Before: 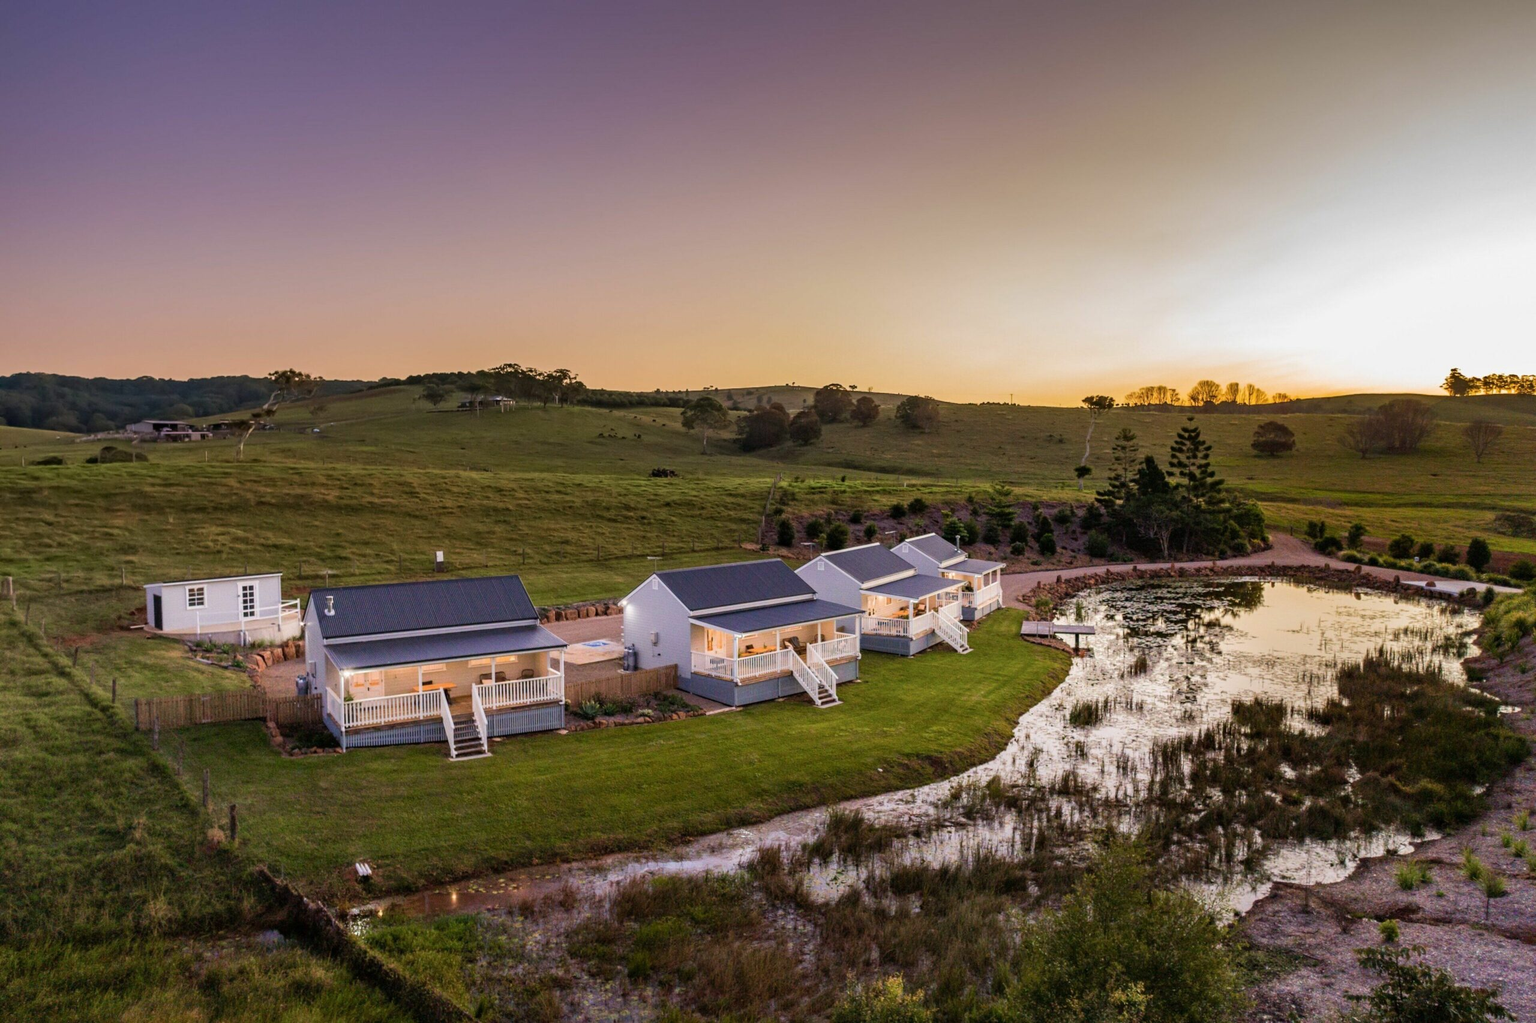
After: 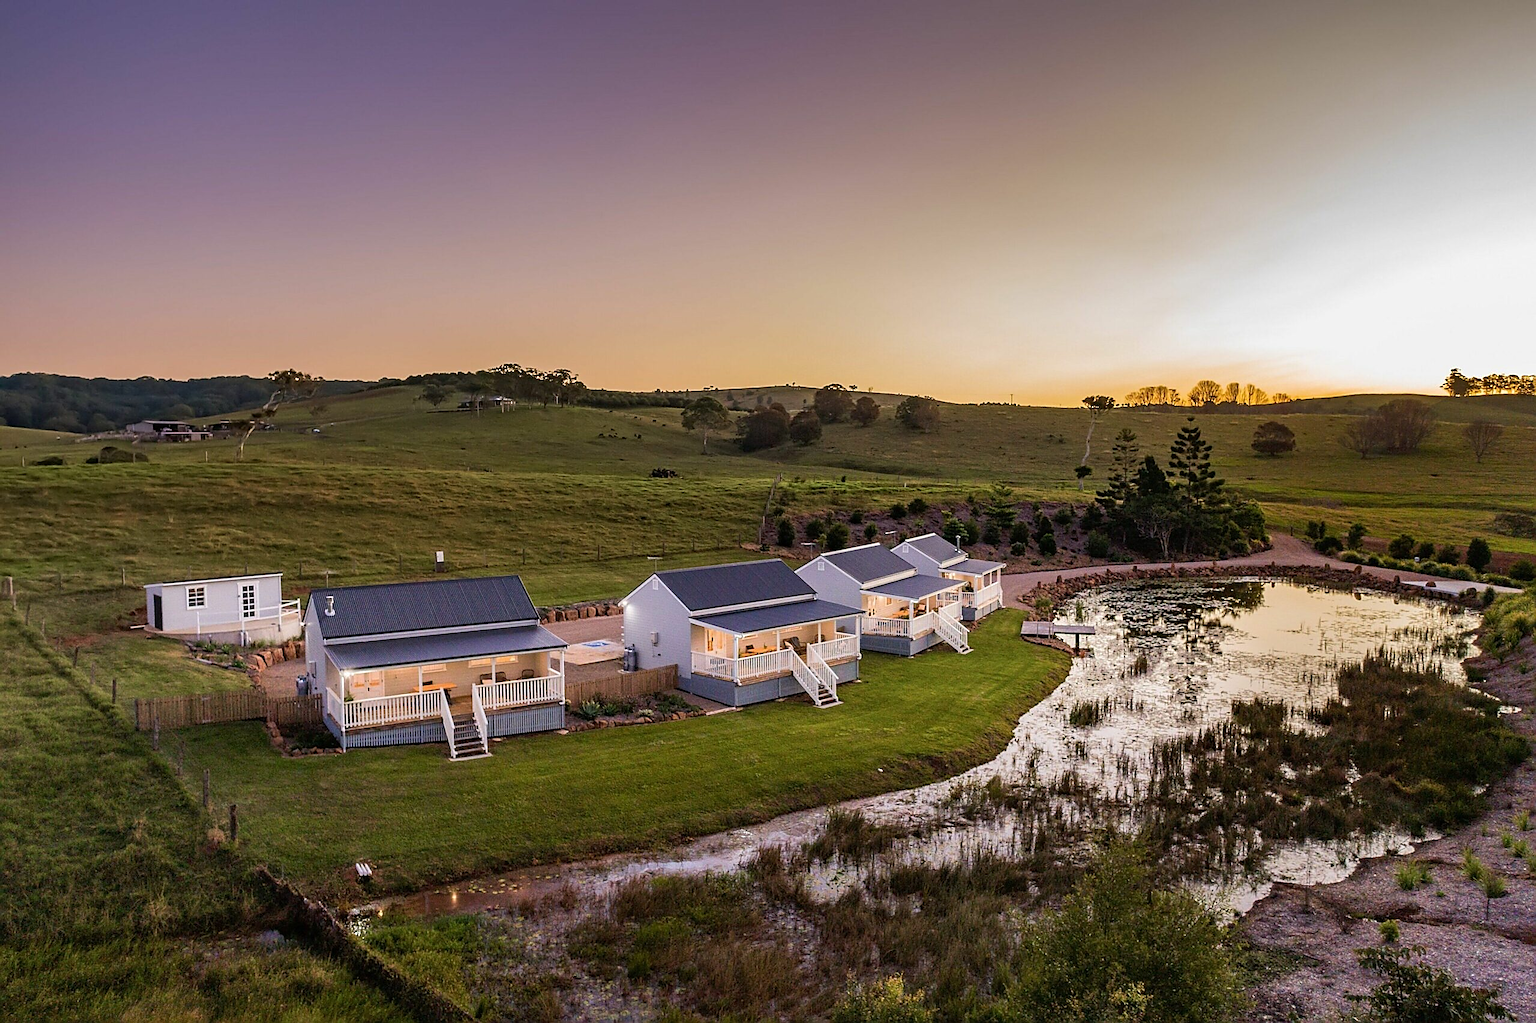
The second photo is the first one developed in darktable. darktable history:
sharpen: radius 1.398, amount 1.266, threshold 0.791
